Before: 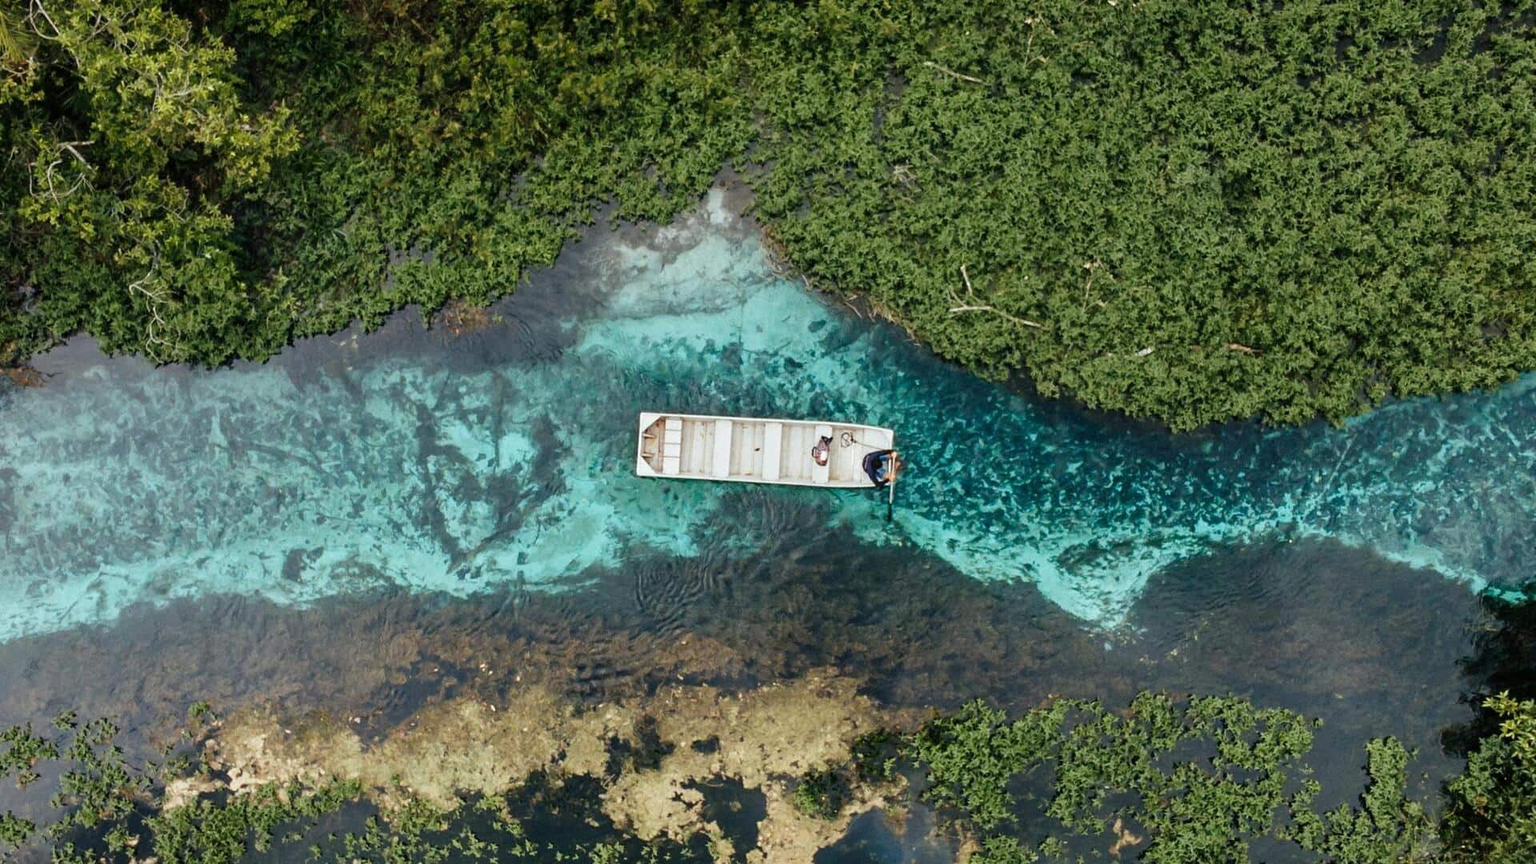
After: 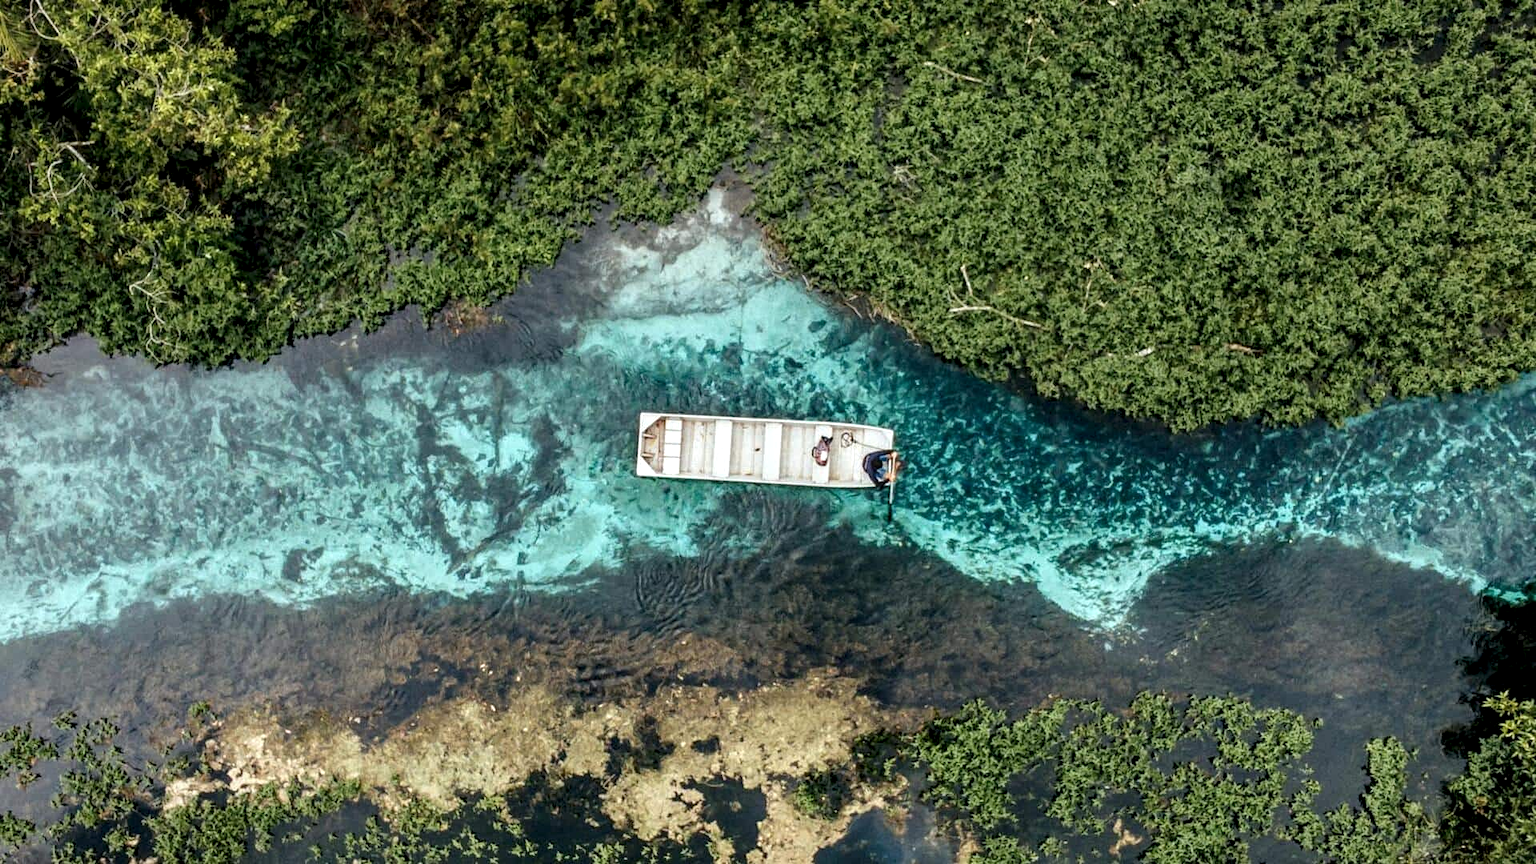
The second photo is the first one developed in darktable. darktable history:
local contrast: highlights 59%, detail 146%
